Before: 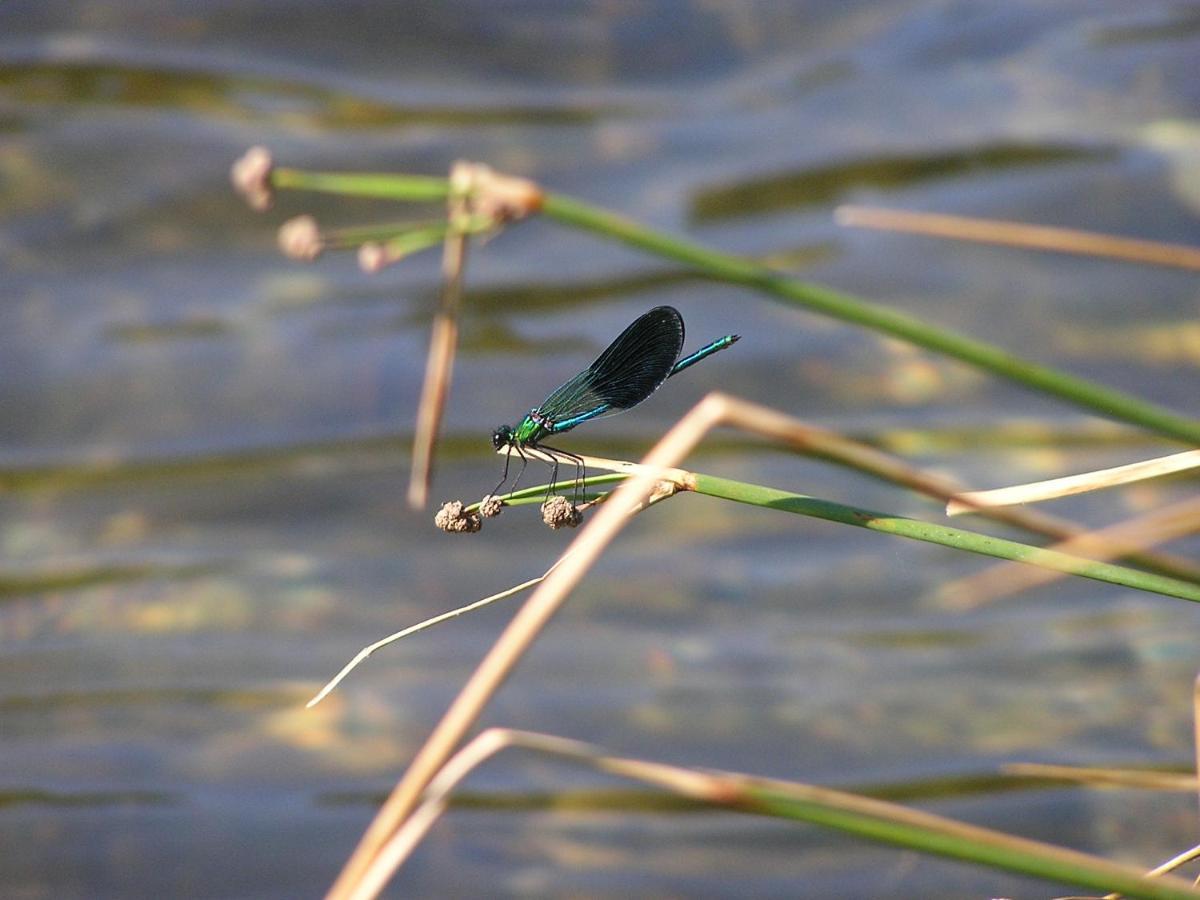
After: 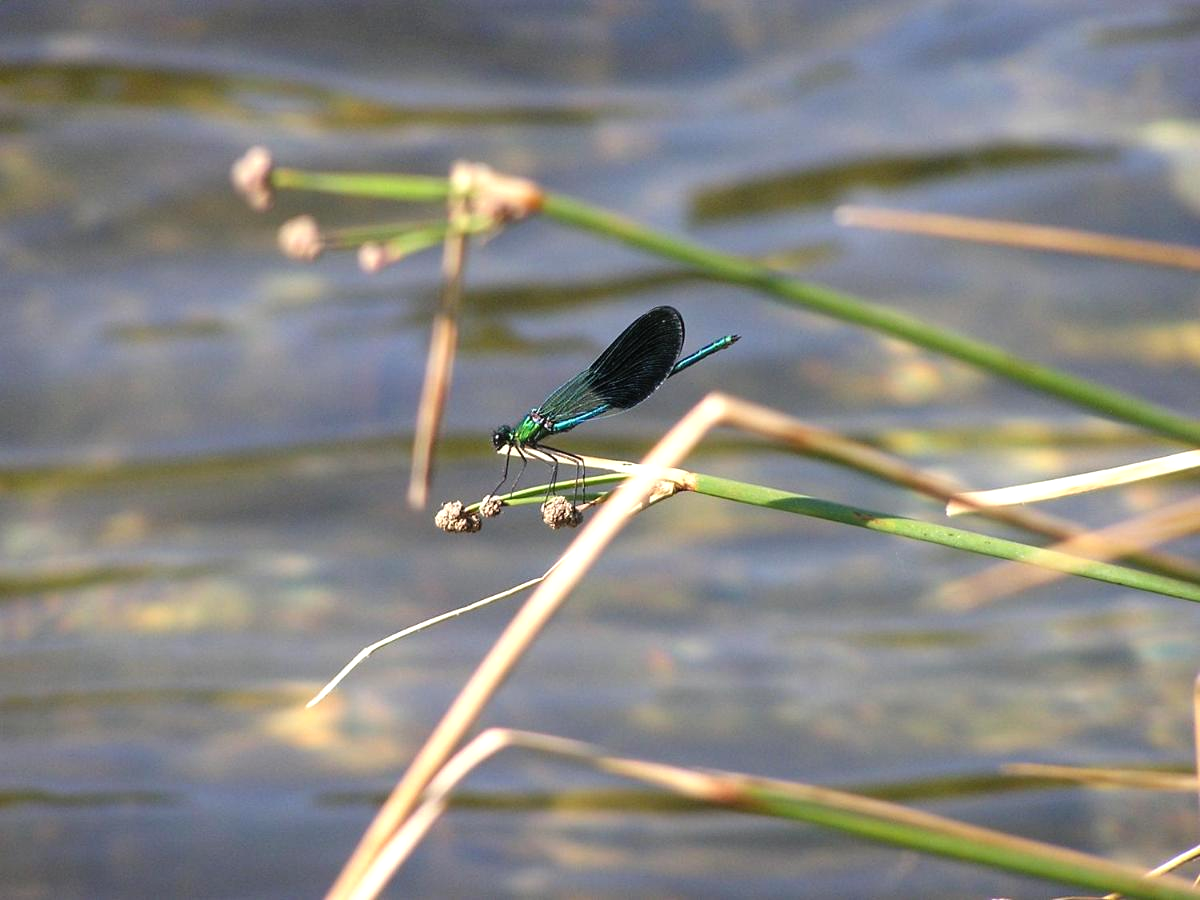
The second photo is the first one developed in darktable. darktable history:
tone equalizer: -8 EV -0.434 EV, -7 EV -0.37 EV, -6 EV -0.331 EV, -5 EV -0.238 EV, -3 EV 0.228 EV, -2 EV 0.313 EV, -1 EV 0.367 EV, +0 EV 0.419 EV
